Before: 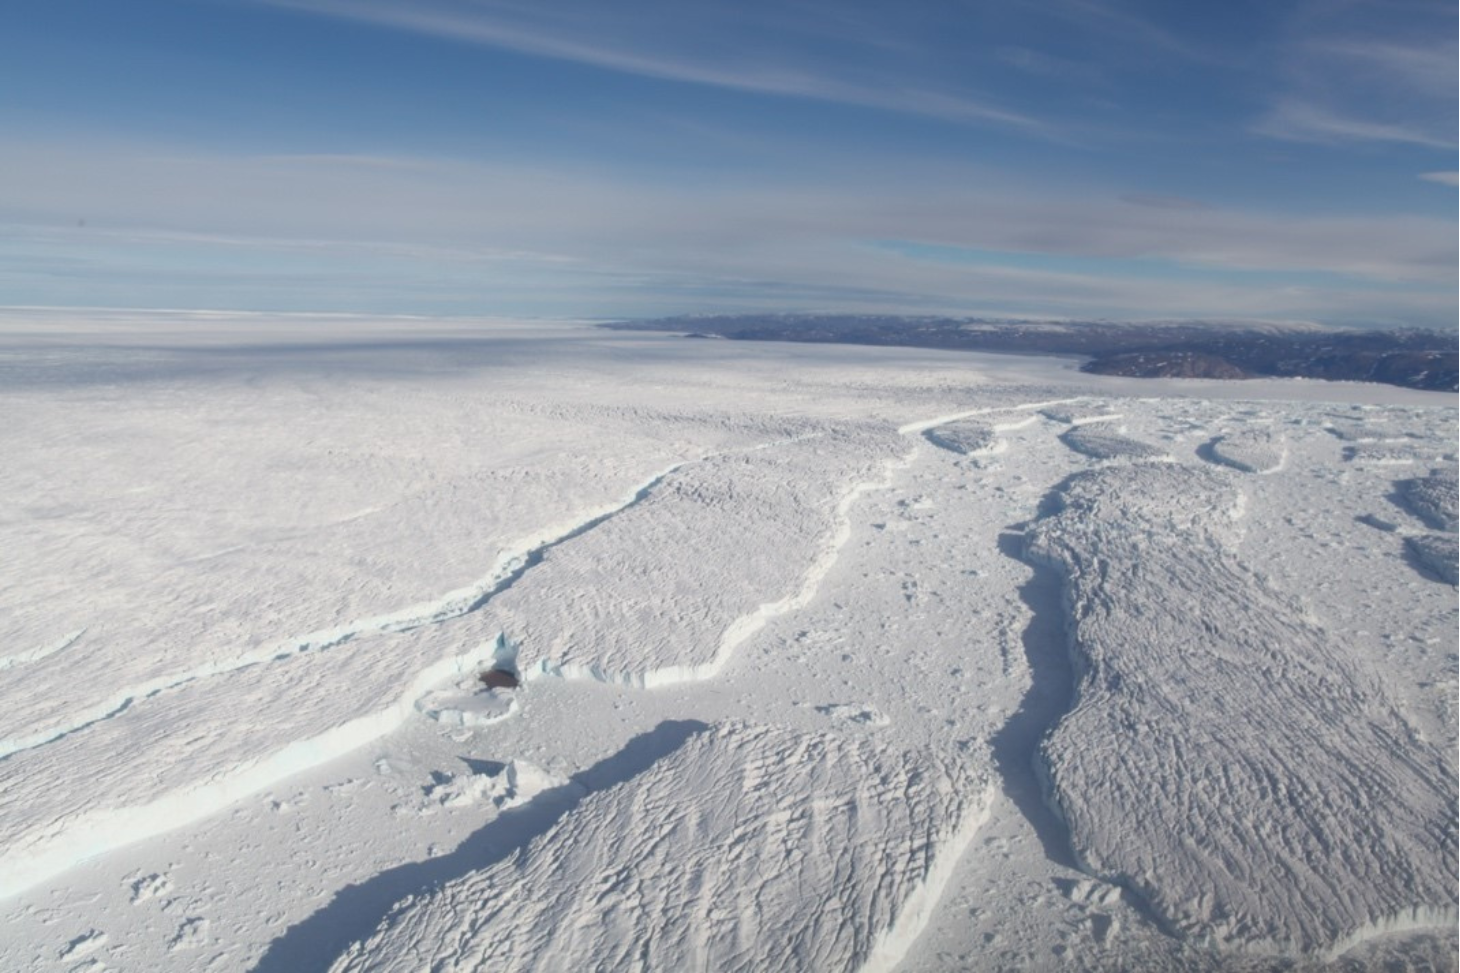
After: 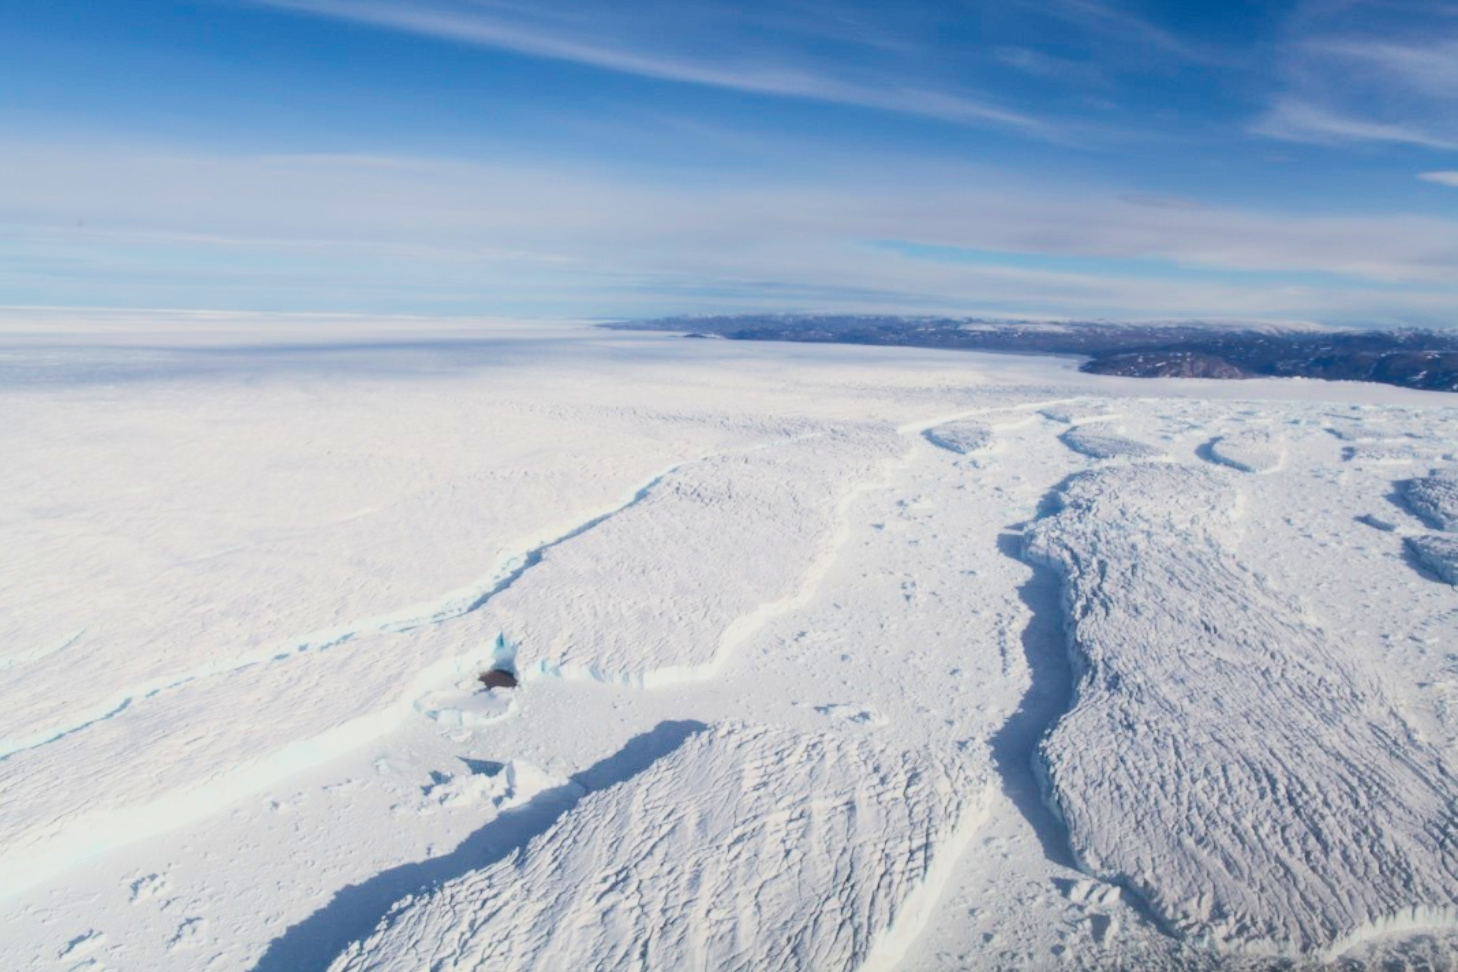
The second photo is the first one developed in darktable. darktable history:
crop and rotate: left 0.133%, bottom 0.003%
exposure: black level correction 0.001, exposure 1 EV, compensate highlight preservation false
filmic rgb: black relative exposure -7.19 EV, white relative exposure 5.37 EV, hardness 3.02
color balance rgb: shadows lift › chroma 2.029%, shadows lift › hue 216.91°, power › hue 173.31°, linear chroma grading › global chroma 22.71%, perceptual saturation grading › global saturation 25.31%, perceptual brilliance grading › highlights 3.443%, perceptual brilliance grading › mid-tones -18.513%, perceptual brilliance grading › shadows -41.808%, global vibrance 20%
